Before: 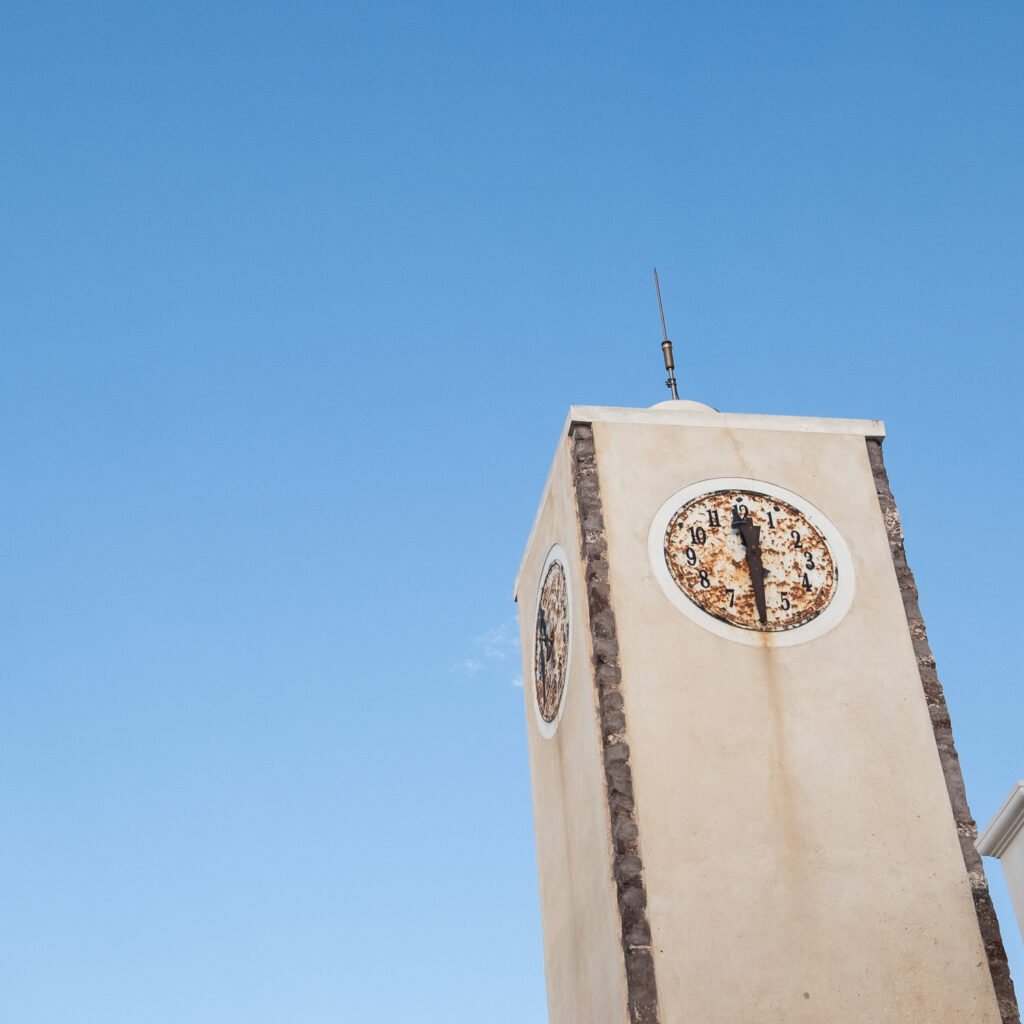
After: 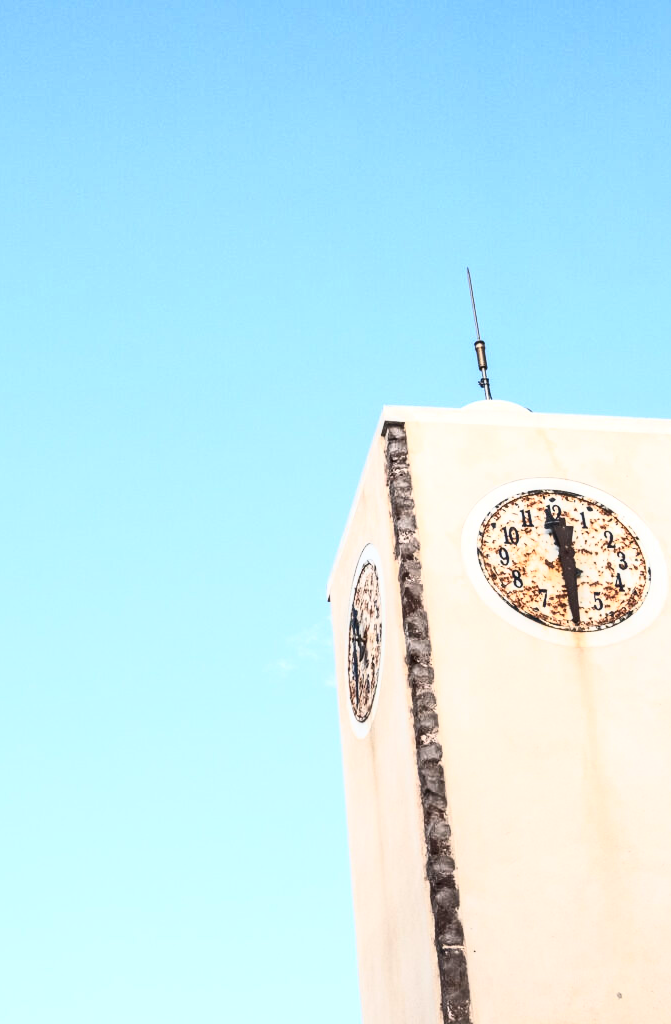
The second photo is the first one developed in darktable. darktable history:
local contrast: detail 130%
contrast brightness saturation: contrast 0.616, brightness 0.359, saturation 0.143
crop and rotate: left 18.353%, right 16.053%
